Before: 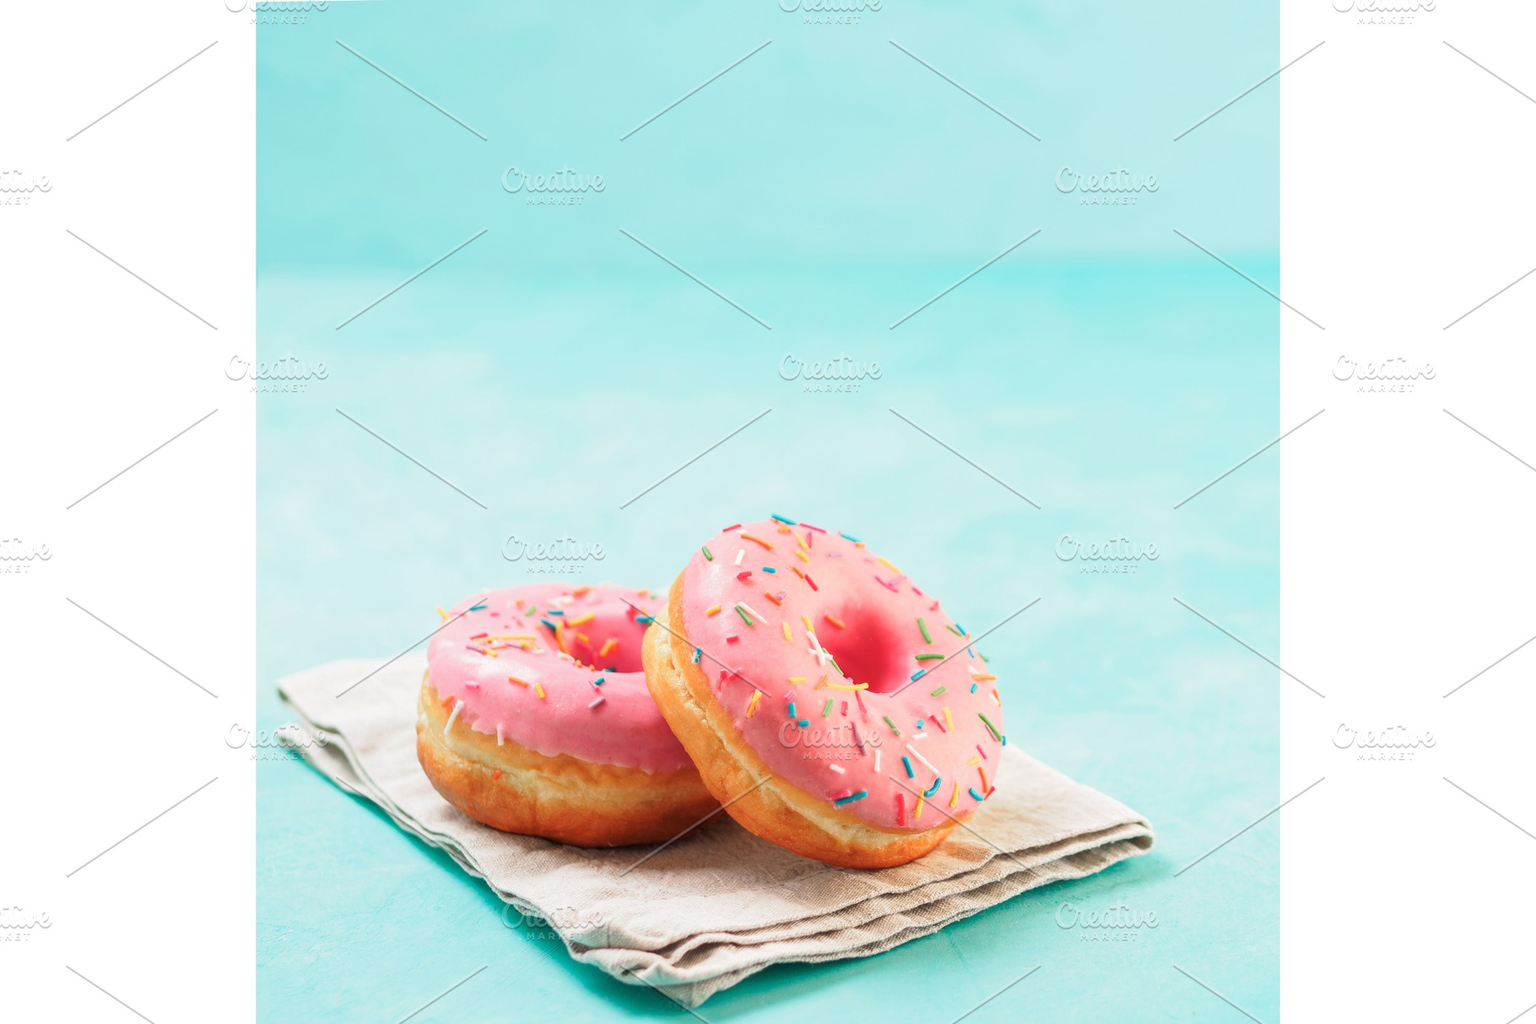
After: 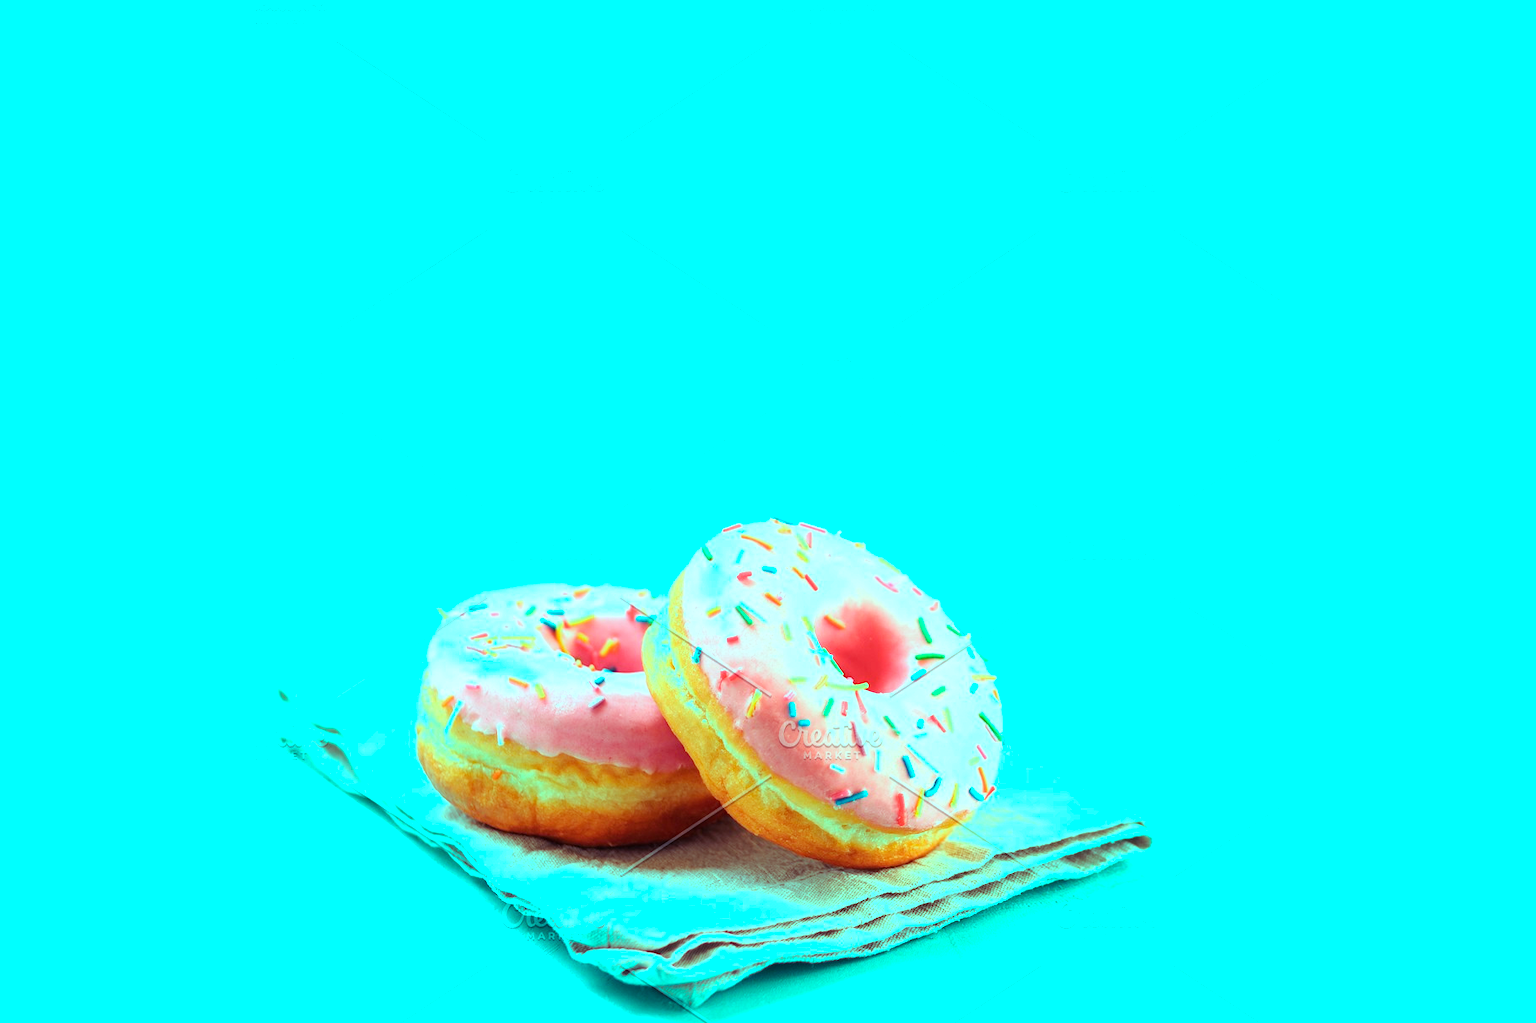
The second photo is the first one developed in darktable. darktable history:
rotate and perspective: automatic cropping original format, crop left 0, crop top 0
tone equalizer: -8 EV -0.417 EV, -7 EV -0.389 EV, -6 EV -0.333 EV, -5 EV -0.222 EV, -3 EV 0.222 EV, -2 EV 0.333 EV, -1 EV 0.389 EV, +0 EV 0.417 EV, edges refinement/feathering 500, mask exposure compensation -1.25 EV, preserve details no
color balance rgb: shadows lift › luminance 0.49%, shadows lift › chroma 6.83%, shadows lift › hue 300.29°, power › hue 208.98°, highlights gain › luminance 20.24%, highlights gain › chroma 13.17%, highlights gain › hue 173.85°, perceptual saturation grading › global saturation 18.05%
white balance: red 1.004, blue 1.096
